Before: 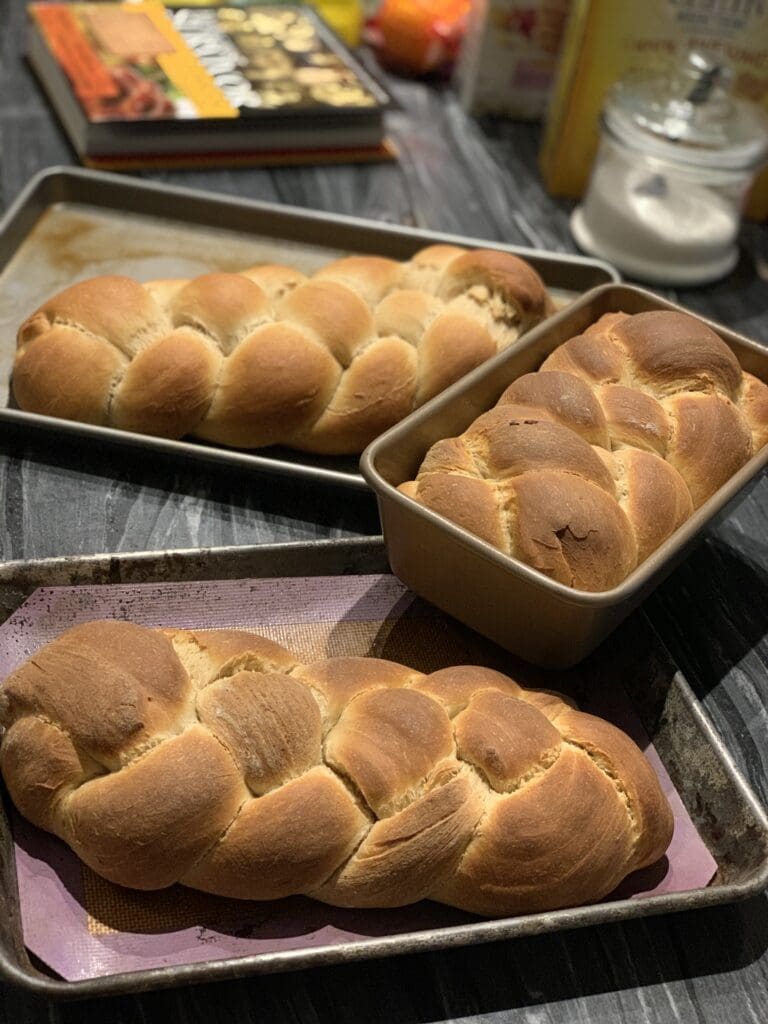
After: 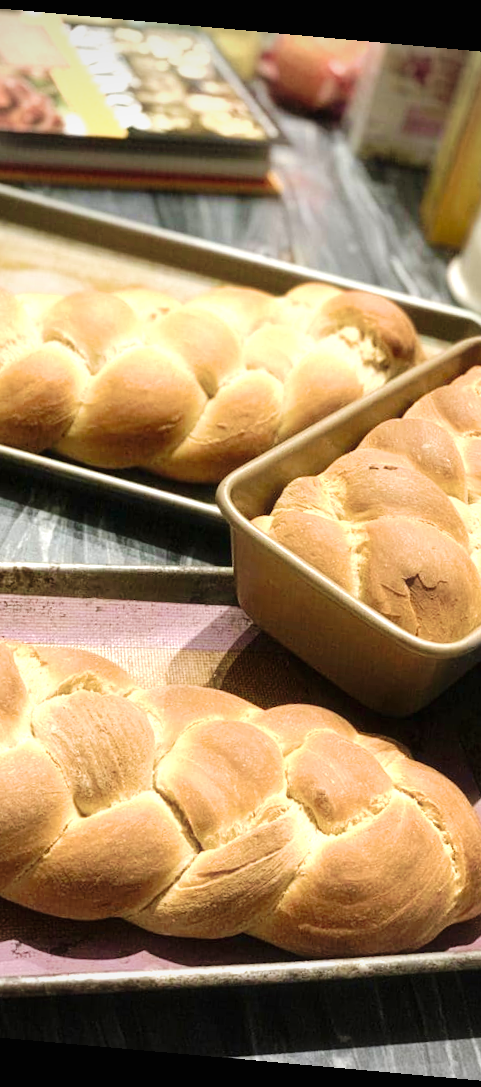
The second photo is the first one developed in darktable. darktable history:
crop and rotate: left 22.516%, right 21.234%
velvia: strength 56%
rotate and perspective: rotation 5.12°, automatic cropping off
tone curve: curves: ch0 [(0, 0) (0.003, 0.005) (0.011, 0.011) (0.025, 0.022) (0.044, 0.038) (0.069, 0.062) (0.1, 0.091) (0.136, 0.128) (0.177, 0.183) (0.224, 0.246) (0.277, 0.325) (0.335, 0.403) (0.399, 0.473) (0.468, 0.557) (0.543, 0.638) (0.623, 0.709) (0.709, 0.782) (0.801, 0.847) (0.898, 0.923) (1, 1)], preserve colors none
haze removal: strength -0.09, adaptive false
vignetting: fall-off start 100%, brightness -0.282, width/height ratio 1.31
exposure: black level correction 0, exposure 0.9 EV, compensate exposure bias true, compensate highlight preservation false
